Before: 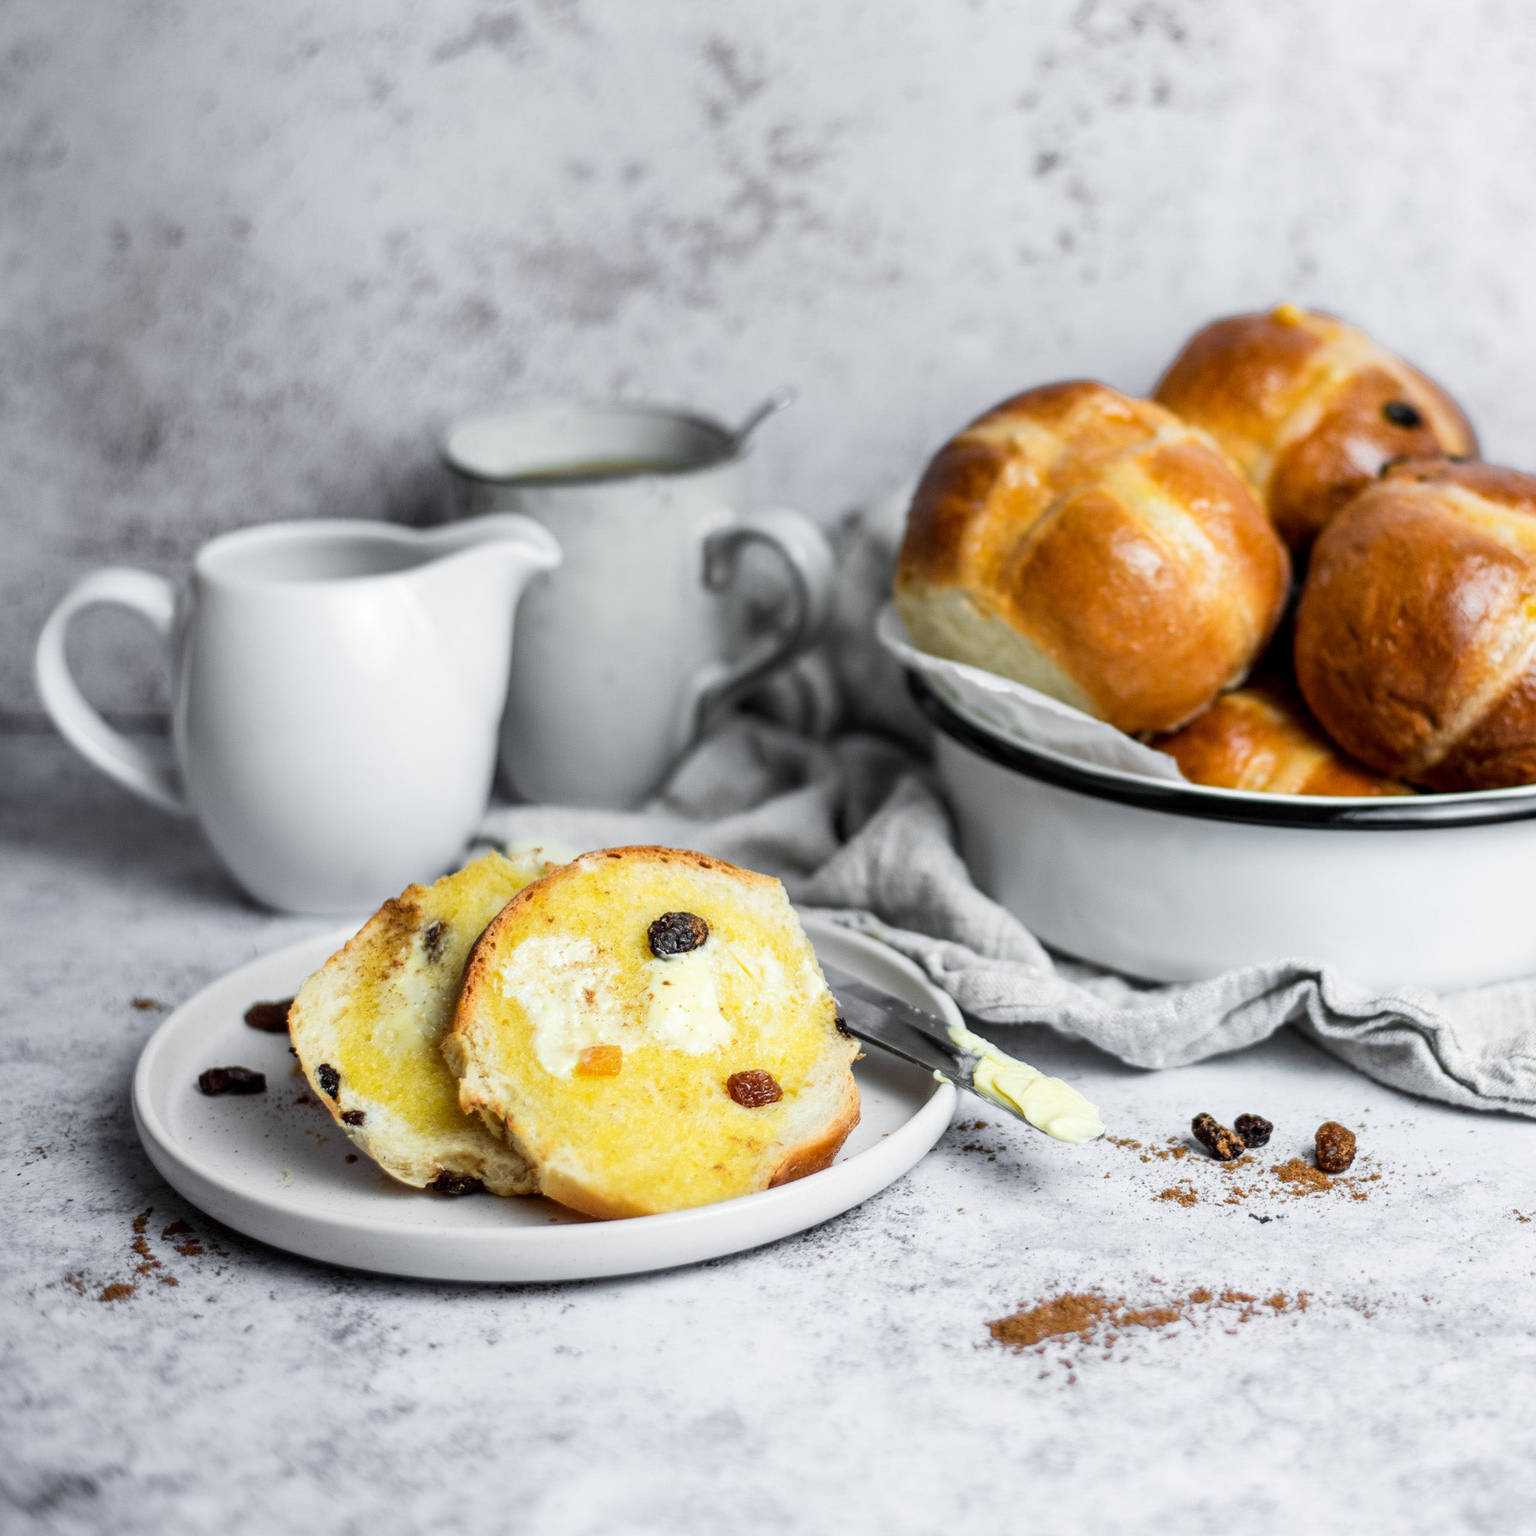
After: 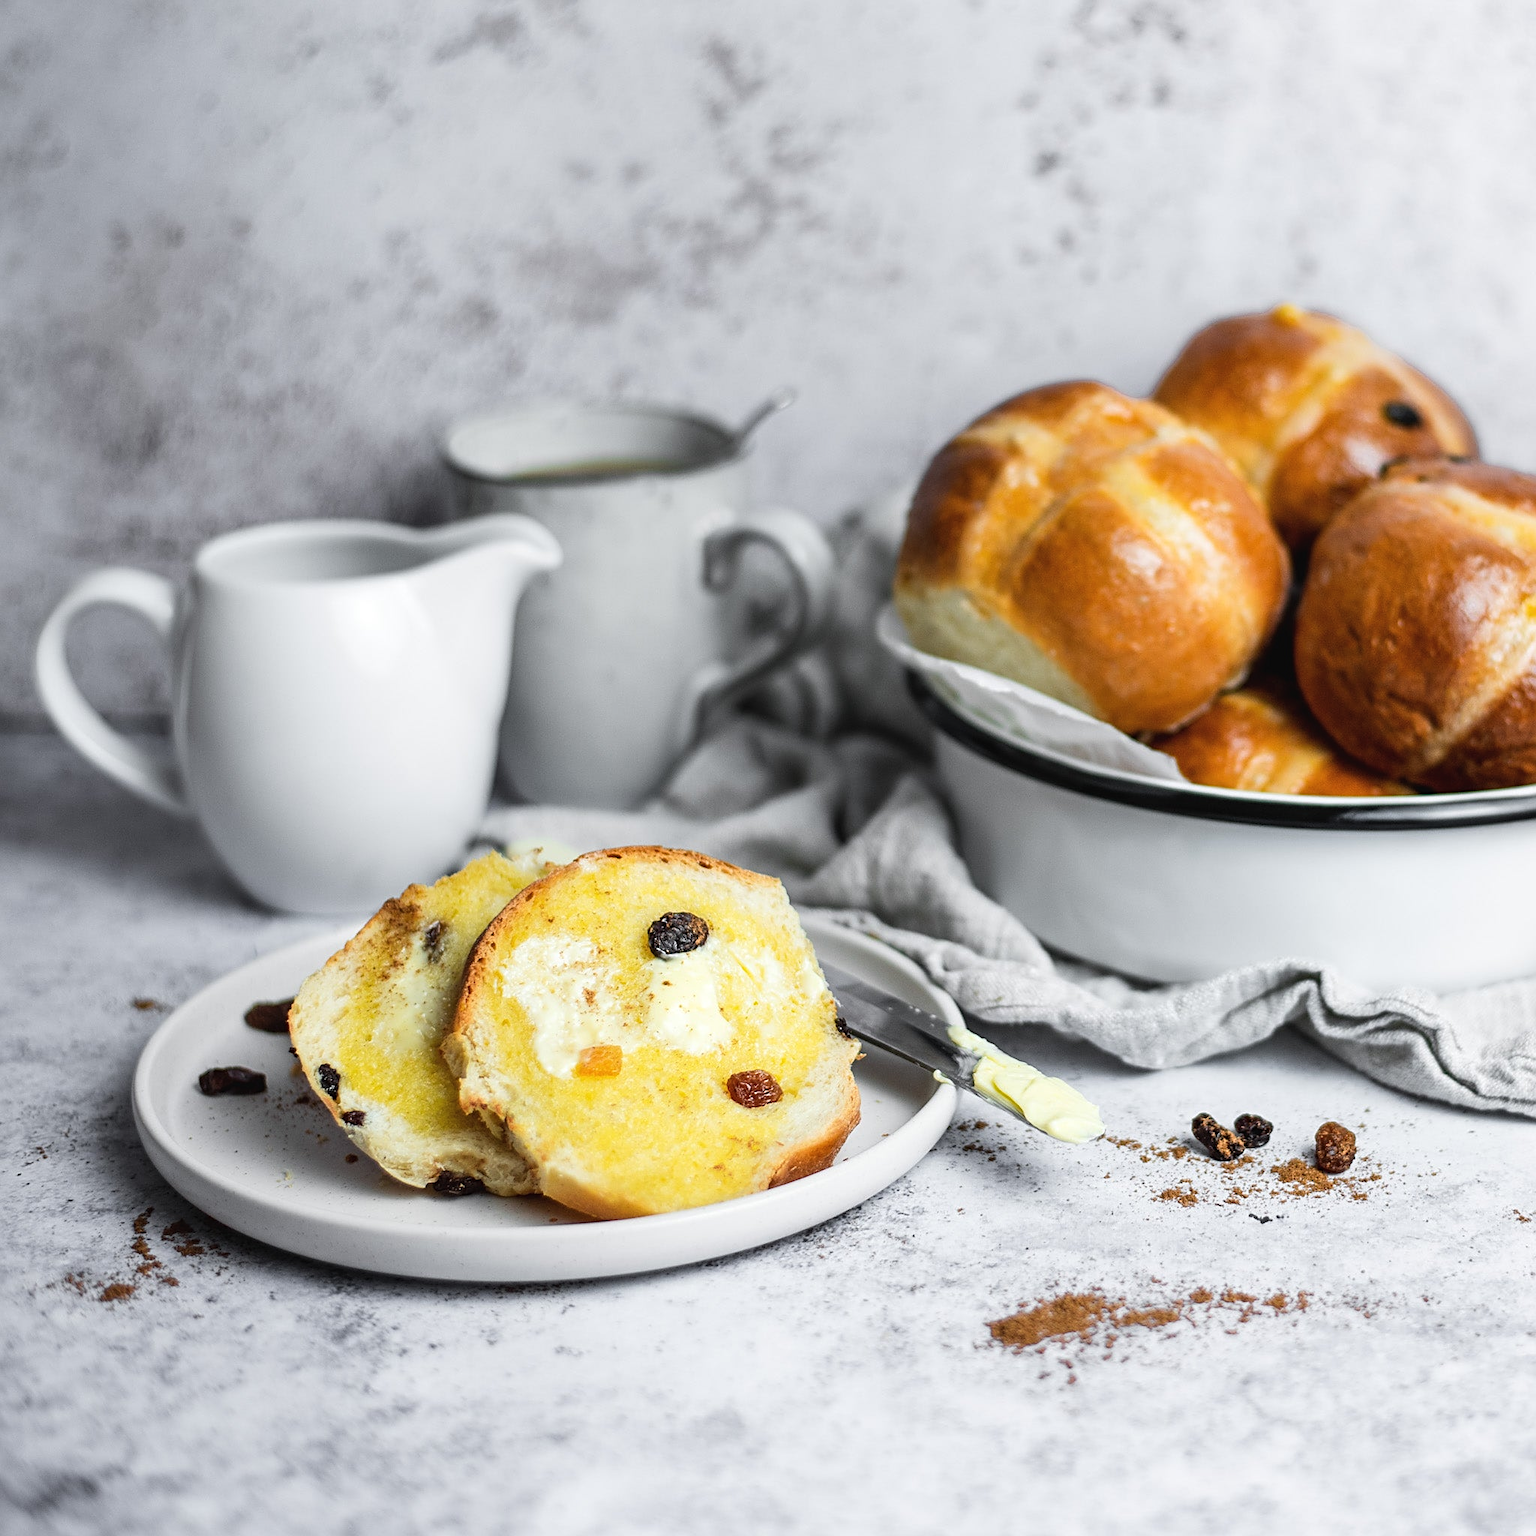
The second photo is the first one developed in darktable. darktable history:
sharpen: on, module defaults
exposure: black level correction -0.003, exposure 0.039 EV, compensate highlight preservation false
